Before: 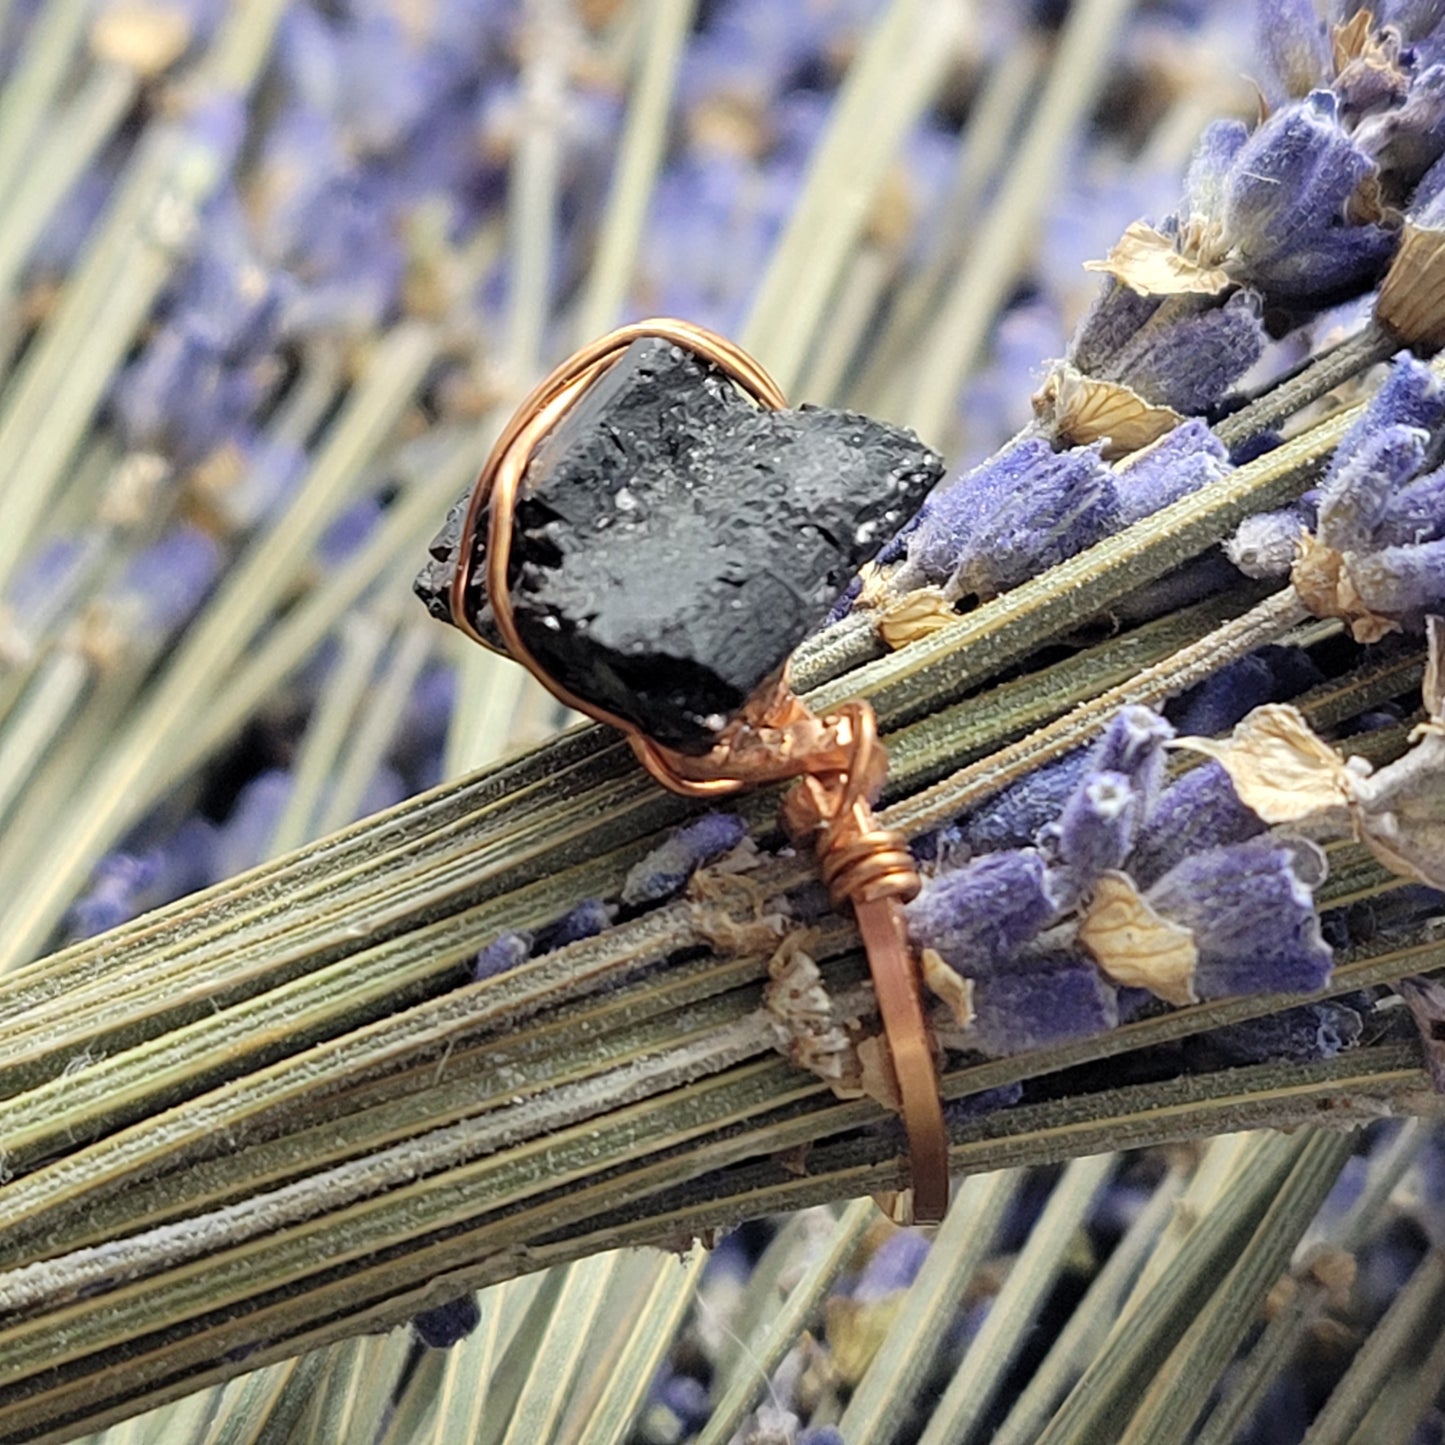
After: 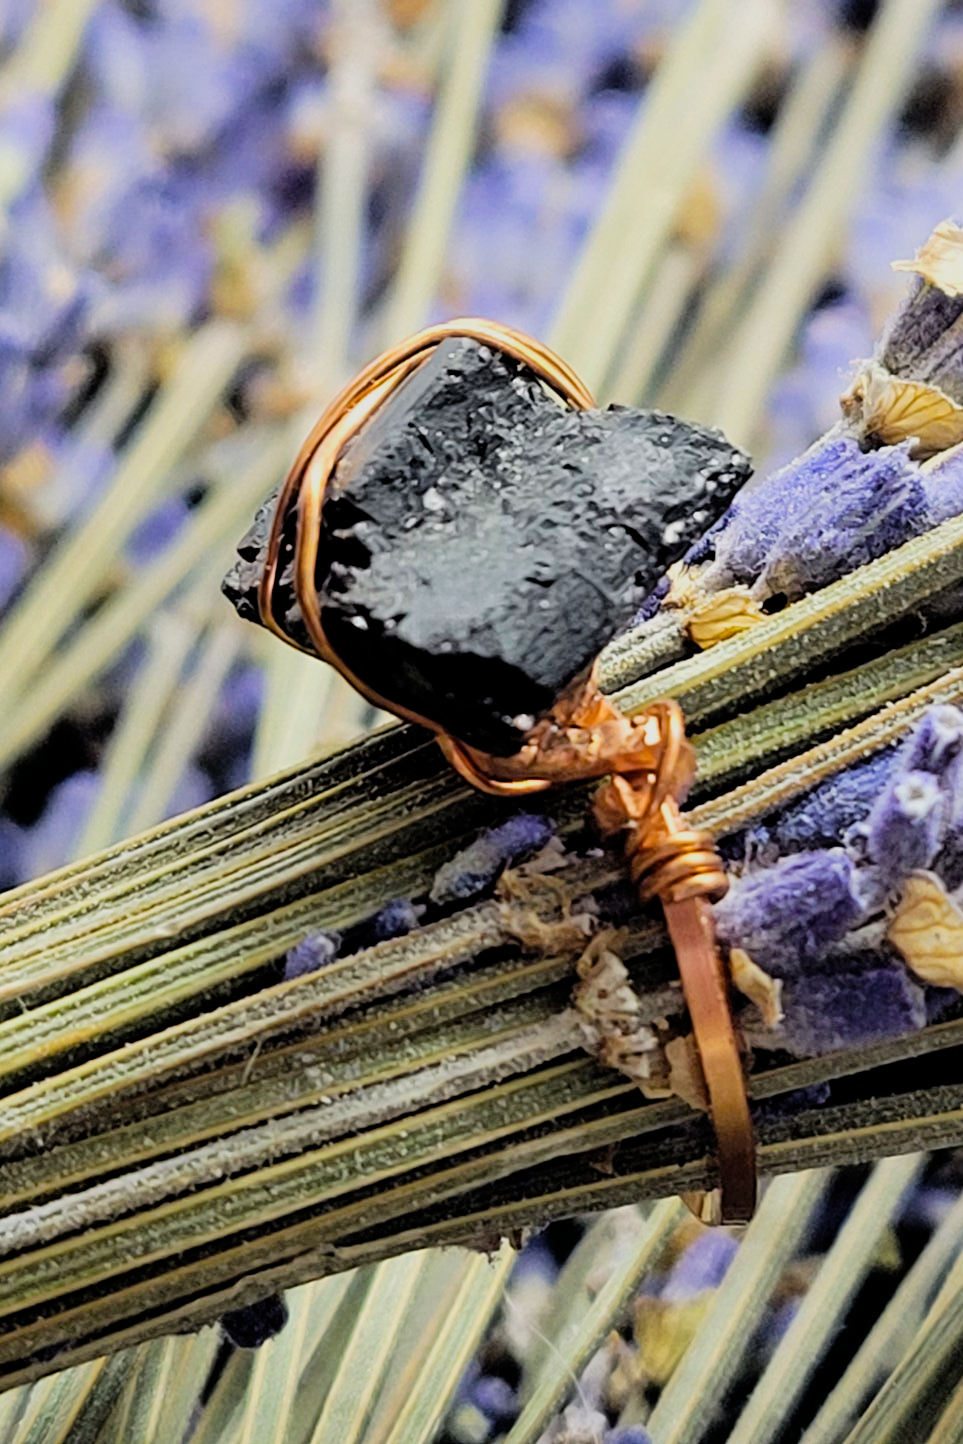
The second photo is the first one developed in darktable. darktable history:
filmic rgb: black relative exposure -5 EV, hardness 2.88, contrast 1.3, highlights saturation mix -30%
color balance rgb: perceptual saturation grading › global saturation 30%, global vibrance 20%
crop and rotate: left 13.342%, right 19.991%
